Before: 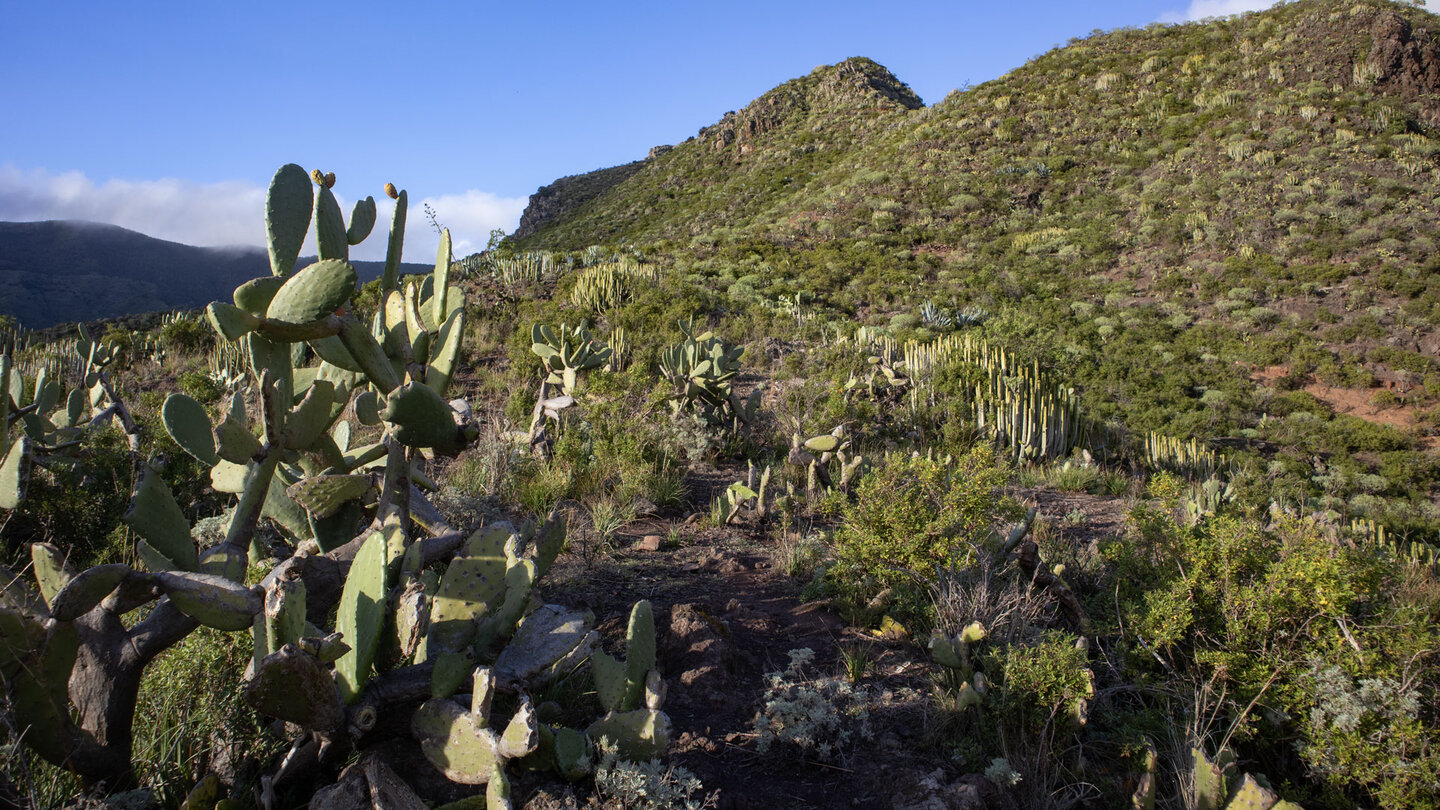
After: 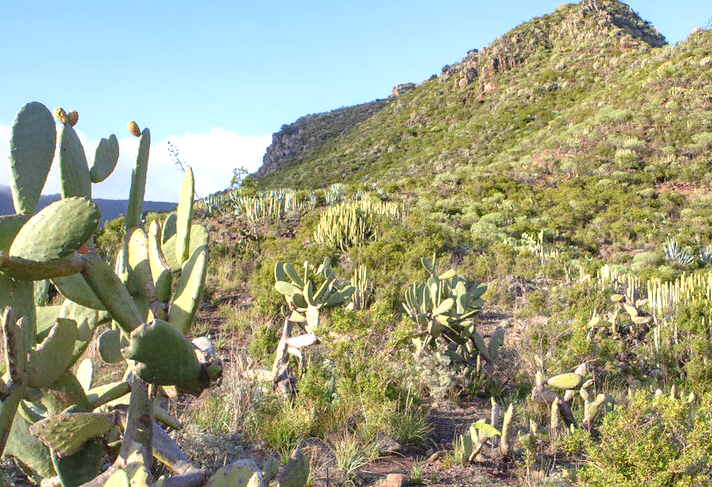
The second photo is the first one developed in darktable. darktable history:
crop: left 17.914%, top 7.658%, right 32.601%, bottom 32.152%
exposure: black level correction 0, exposure 0.688 EV, compensate exposure bias true, compensate highlight preservation false
levels: levels [0, 0.43, 0.984]
